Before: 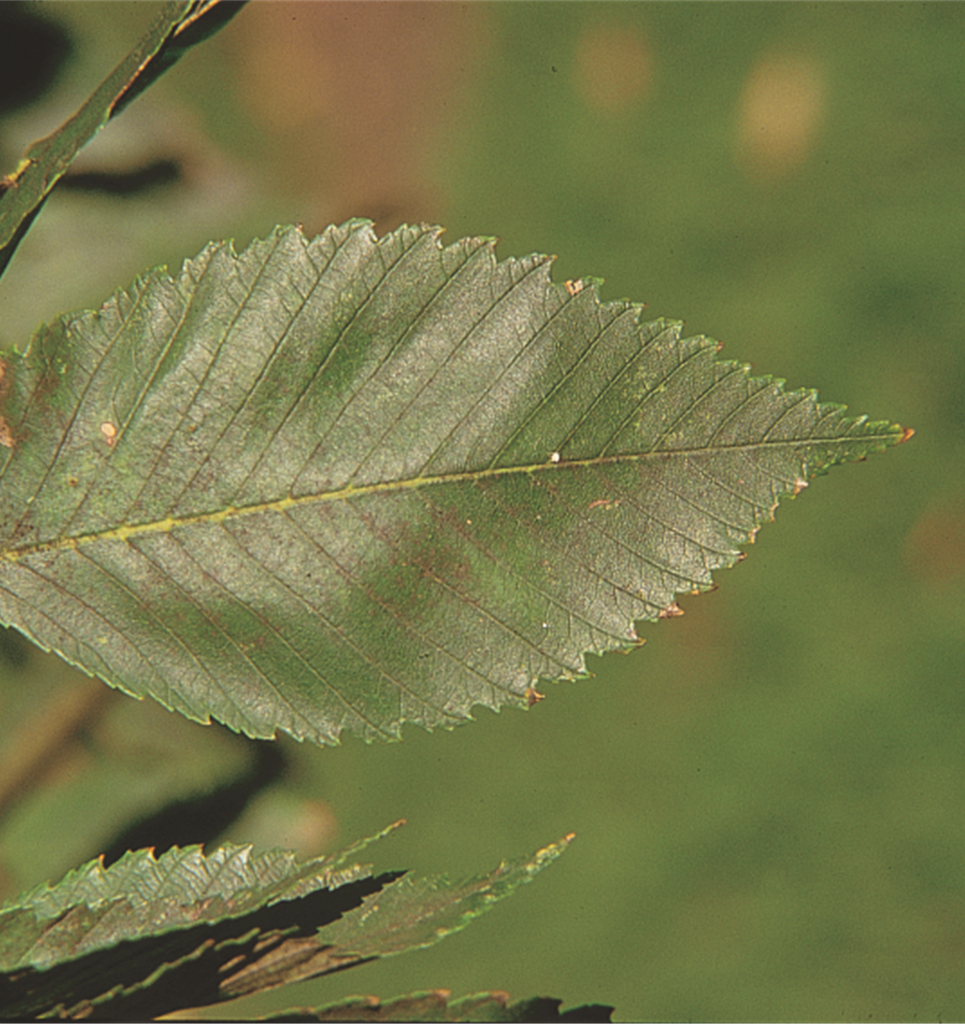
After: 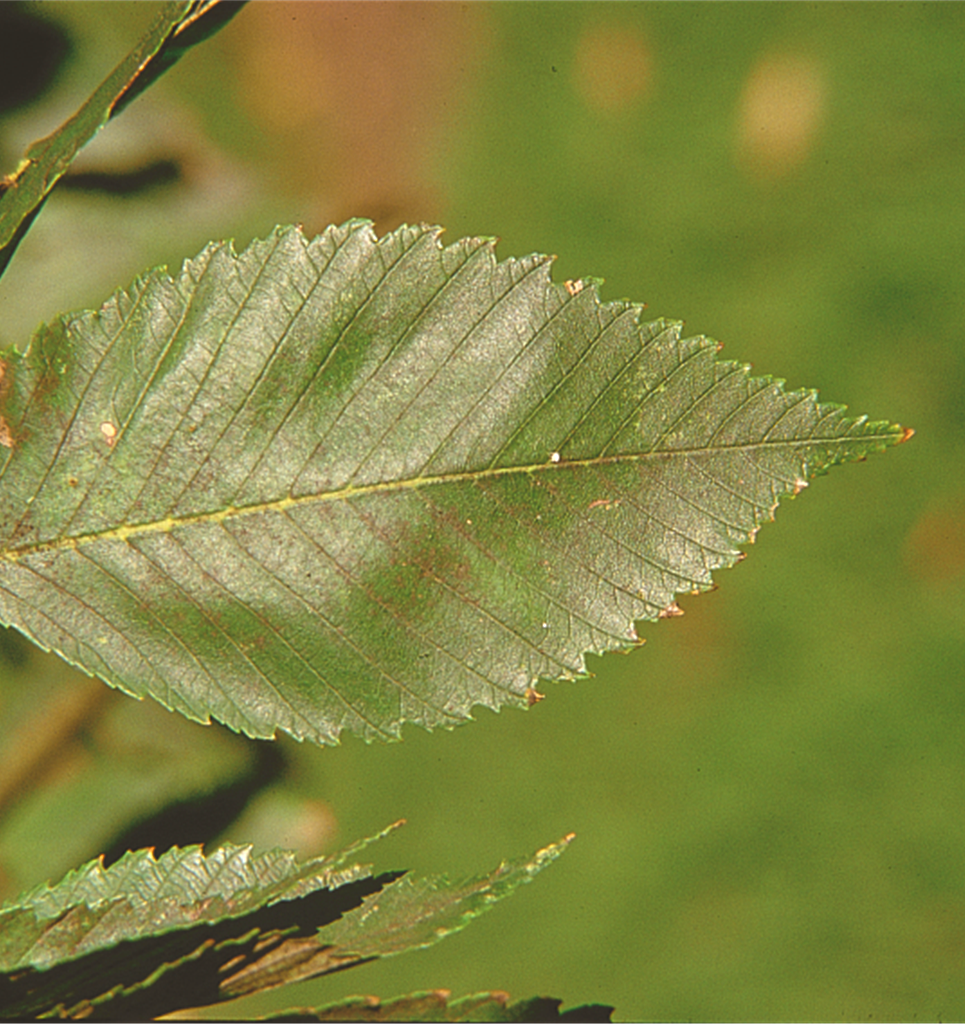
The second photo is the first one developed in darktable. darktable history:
color balance rgb: linear chroma grading › shadows -10.526%, linear chroma grading › global chroma 19.646%, perceptual saturation grading › global saturation 20%, perceptual saturation grading › highlights -49.74%, perceptual saturation grading › shadows 24.659%, perceptual brilliance grading › global brilliance 11.13%, global vibrance 9.678%
